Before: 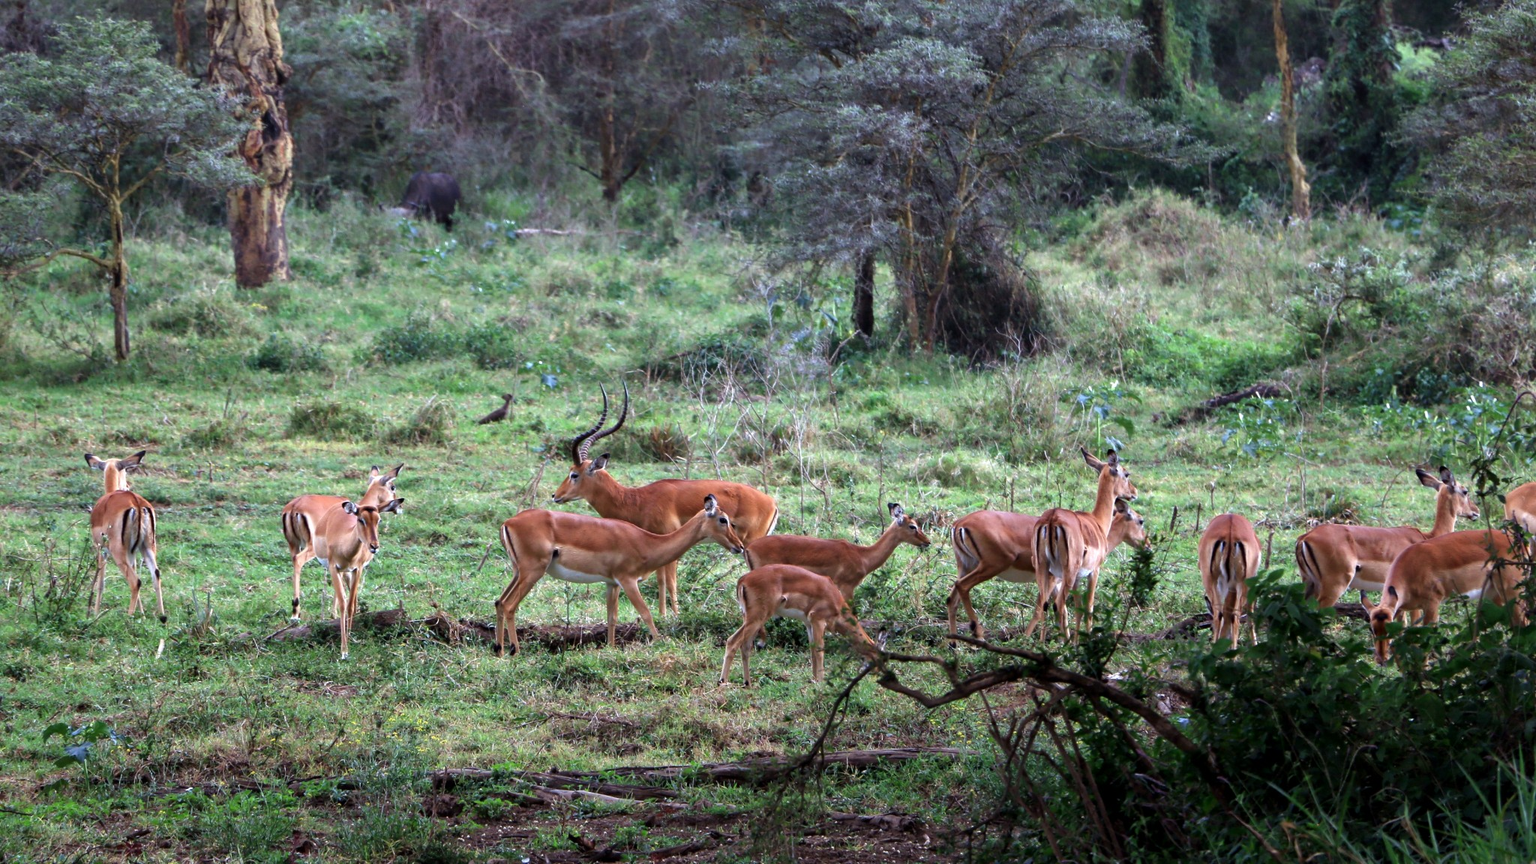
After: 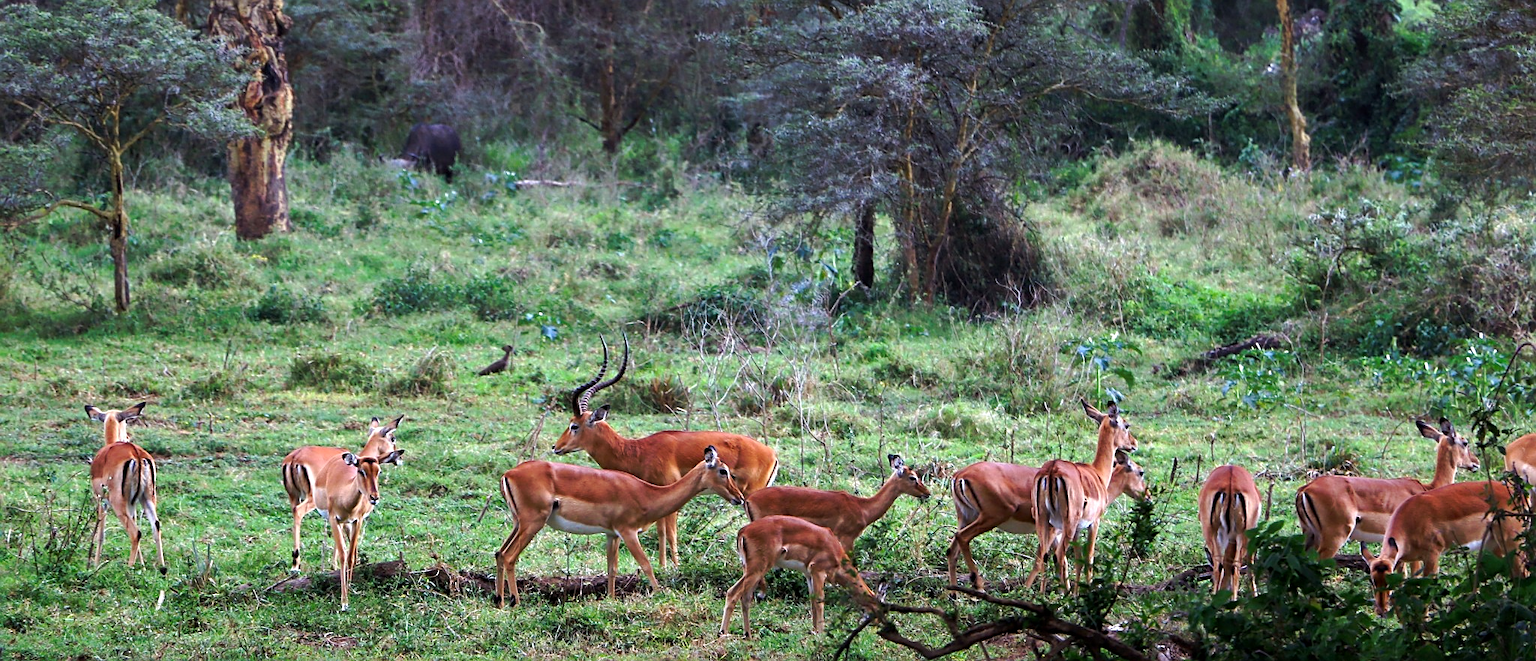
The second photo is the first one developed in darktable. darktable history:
crop: top 5.691%, bottom 17.712%
color balance rgb: perceptual saturation grading › global saturation 19.883%
sharpen: on, module defaults
tone curve: curves: ch0 [(0, 0) (0.003, 0.003) (0.011, 0.01) (0.025, 0.023) (0.044, 0.041) (0.069, 0.064) (0.1, 0.092) (0.136, 0.125) (0.177, 0.163) (0.224, 0.207) (0.277, 0.255) (0.335, 0.309) (0.399, 0.375) (0.468, 0.459) (0.543, 0.548) (0.623, 0.629) (0.709, 0.716) (0.801, 0.808) (0.898, 0.911) (1, 1)], preserve colors none
